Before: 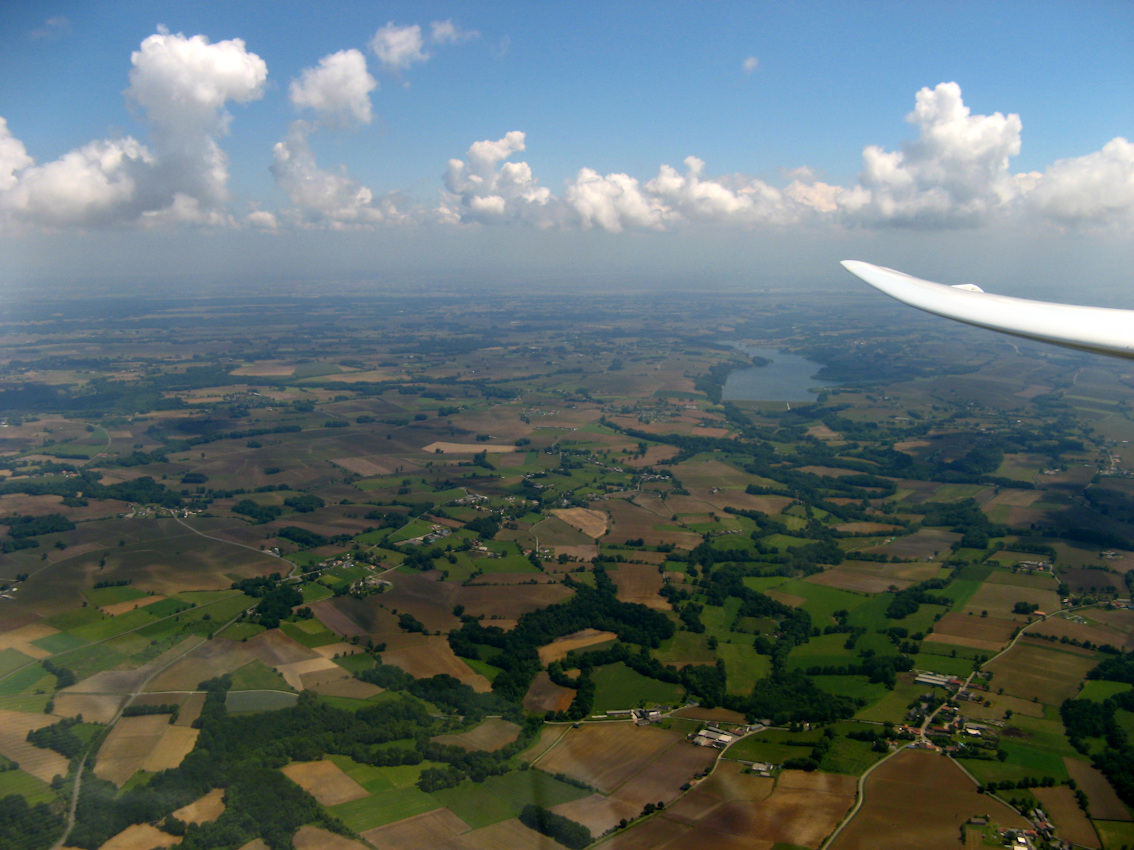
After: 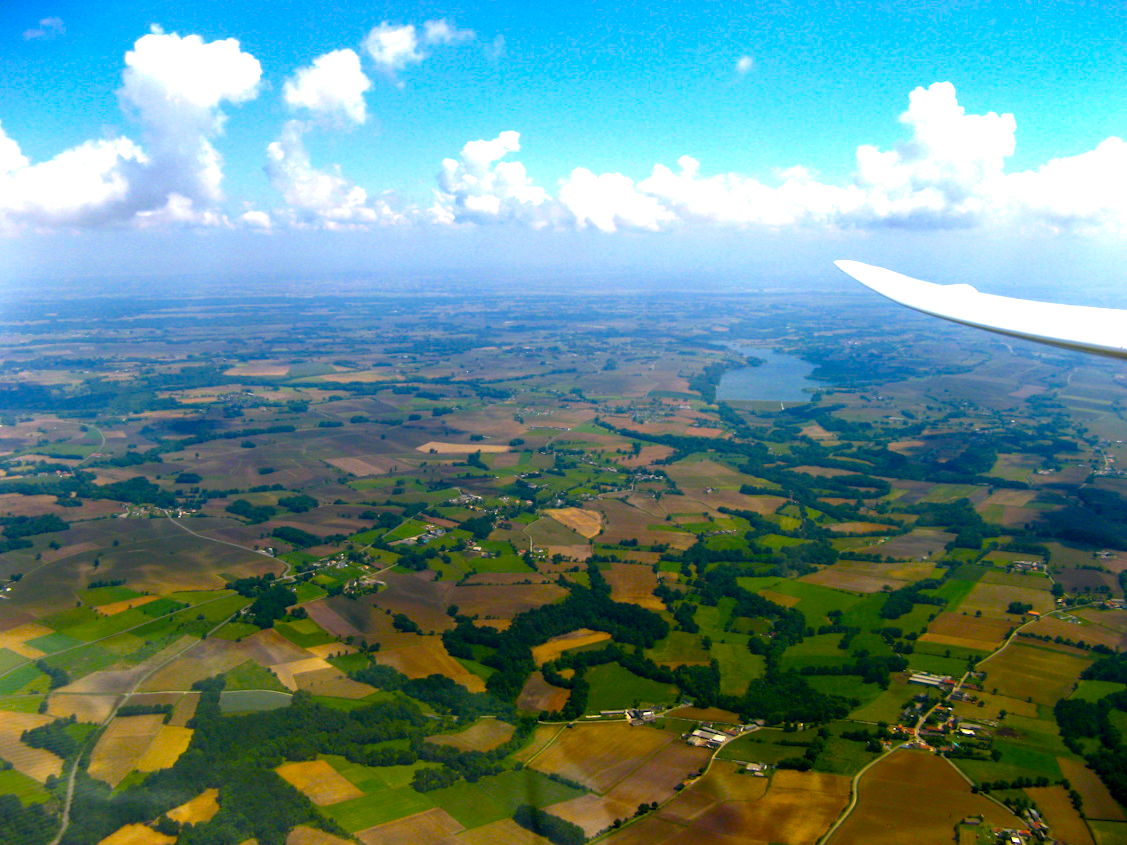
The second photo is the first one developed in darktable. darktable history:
white balance: red 0.984, blue 1.059
crop and rotate: left 0.614%, top 0.179%, bottom 0.309%
color balance rgb: linear chroma grading › global chroma 10%, perceptual saturation grading › global saturation 40%, perceptual brilliance grading › global brilliance 30%, global vibrance 20%
